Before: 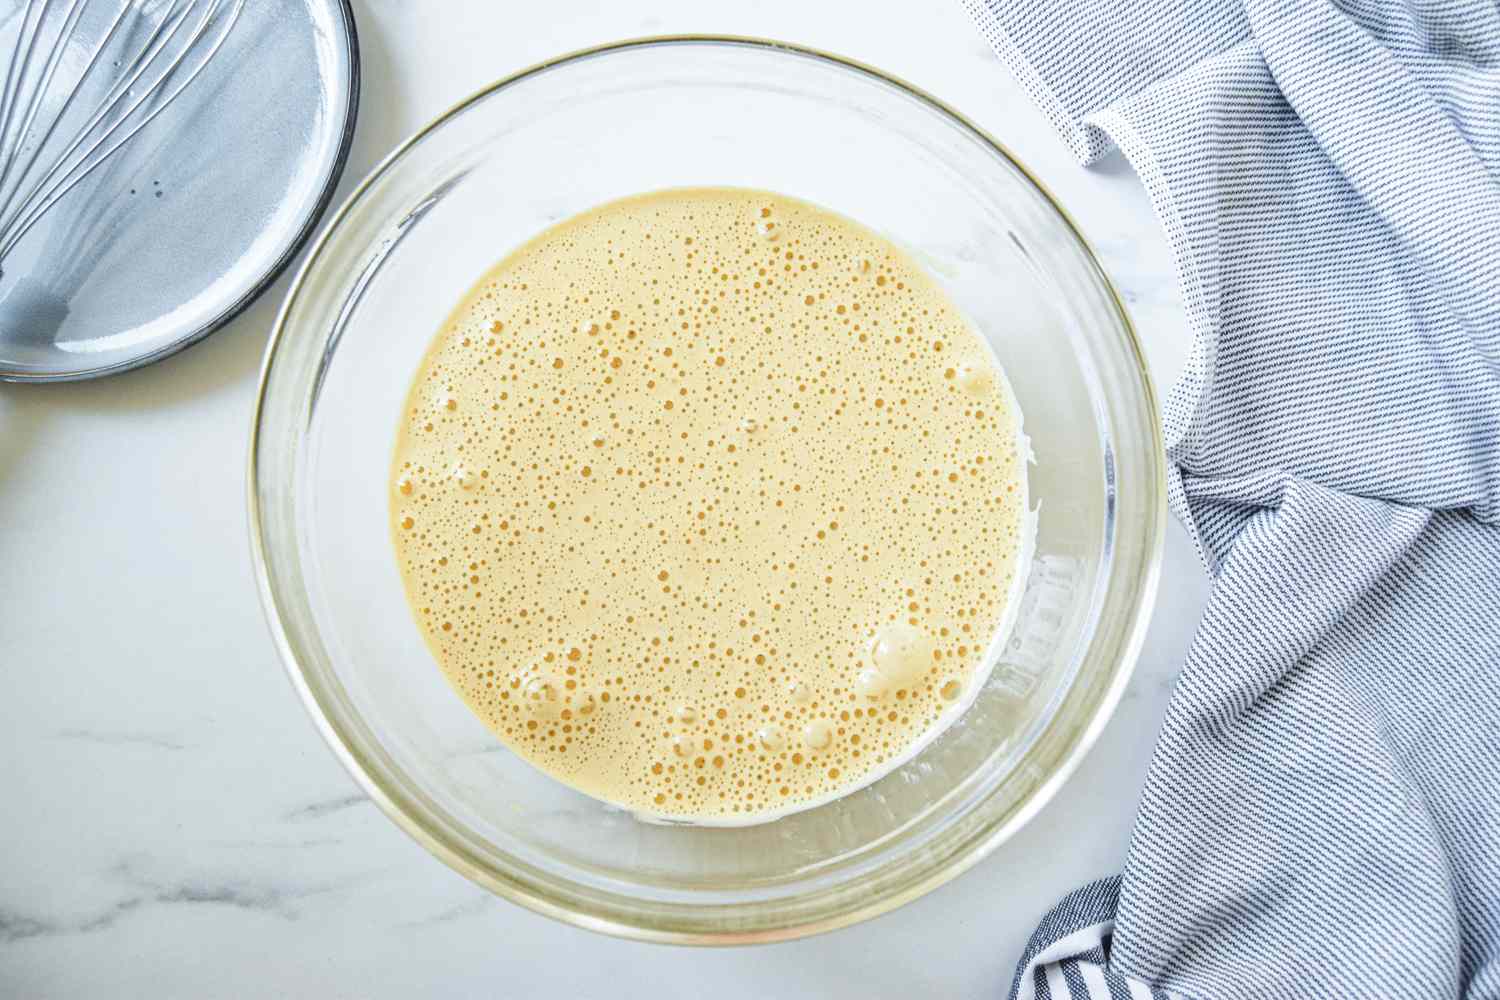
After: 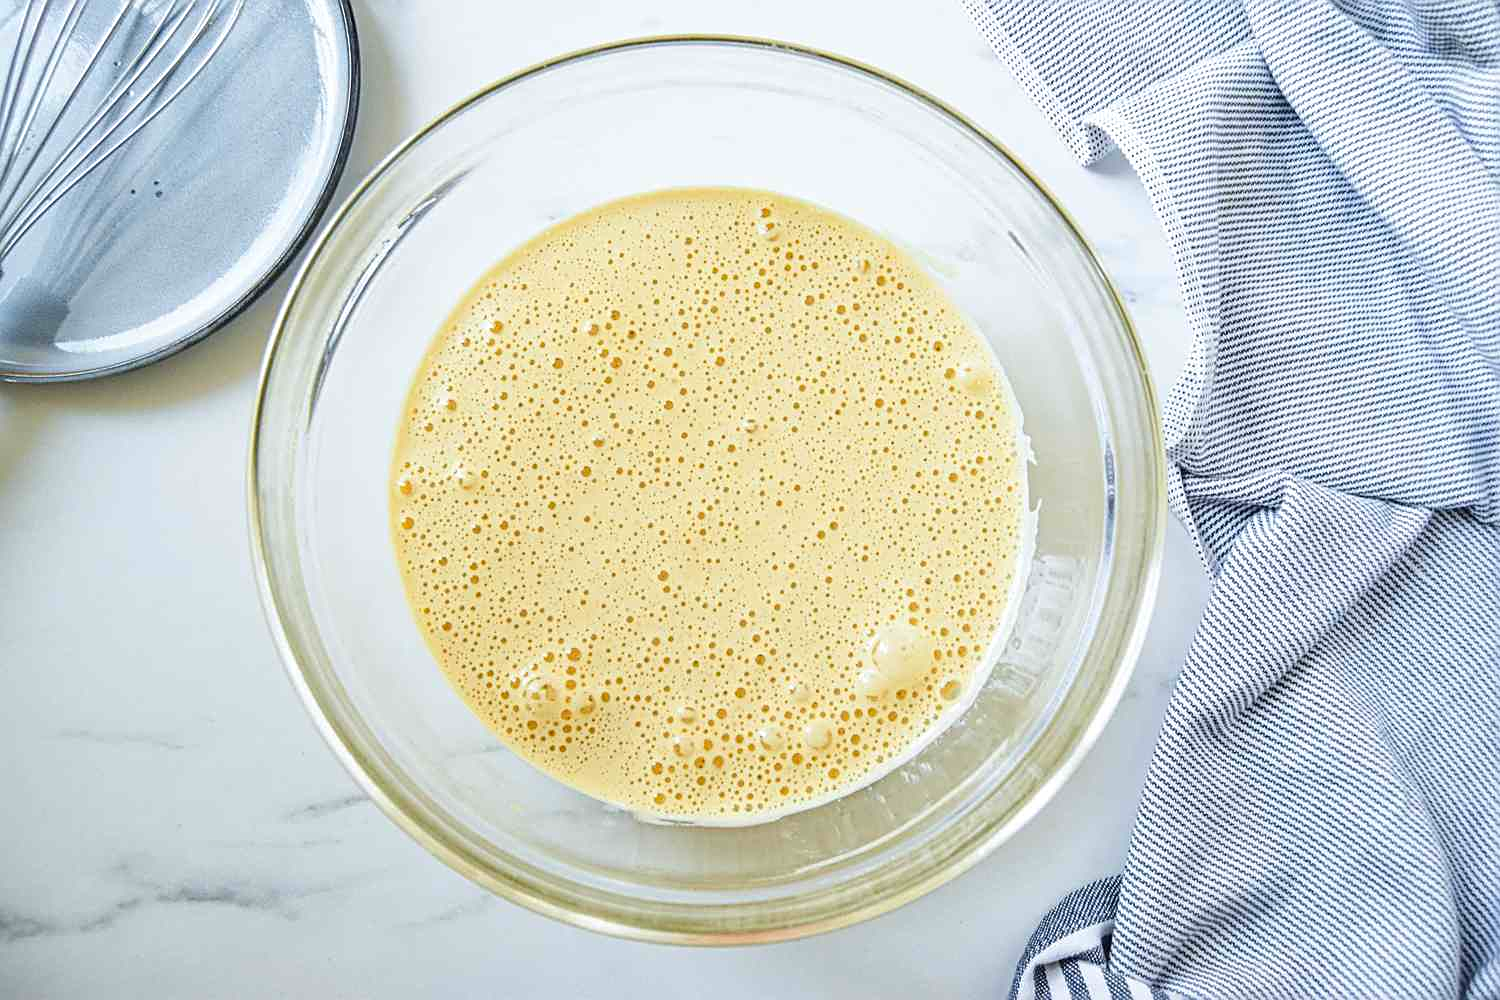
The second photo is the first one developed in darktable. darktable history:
sharpen: on, module defaults
contrast brightness saturation: saturation 0.18
